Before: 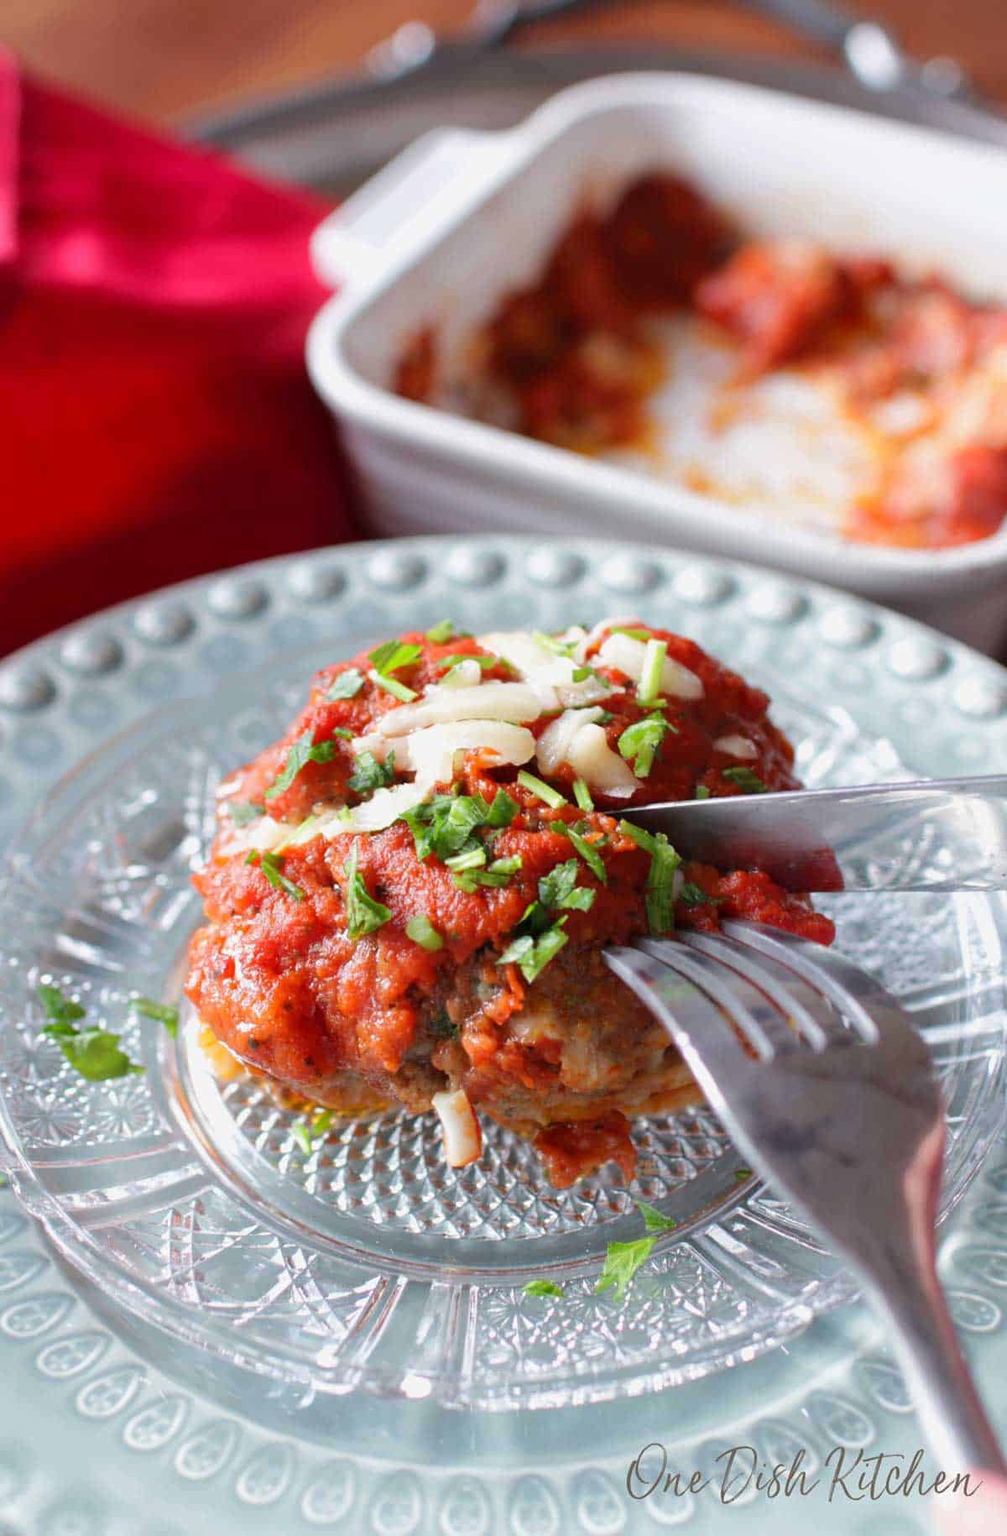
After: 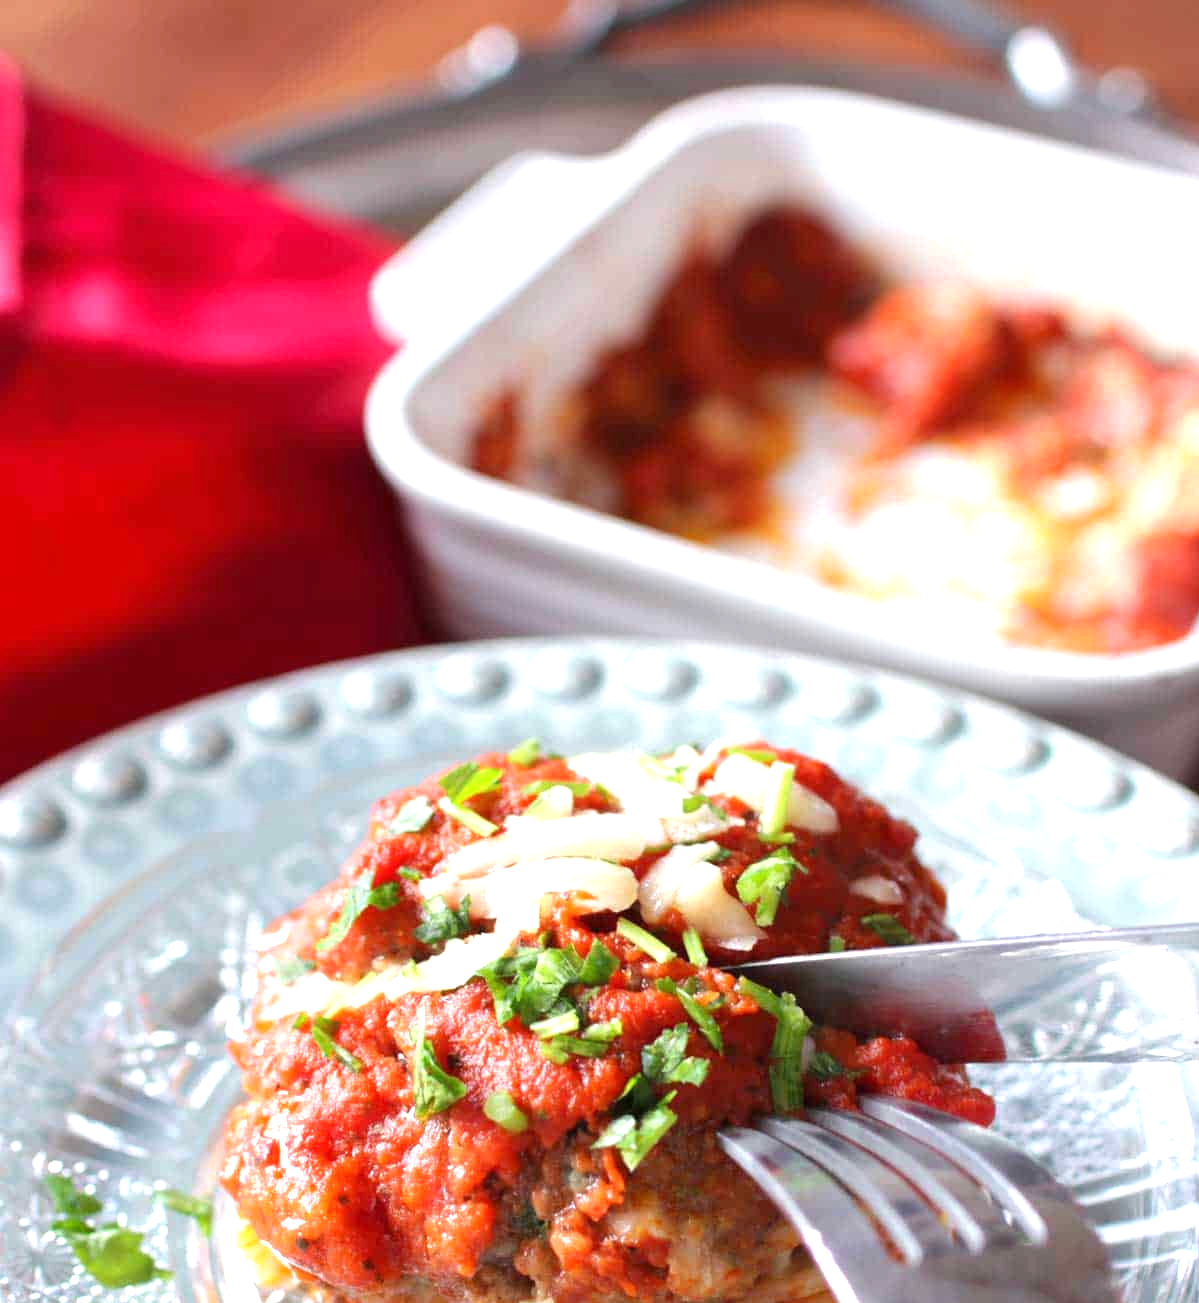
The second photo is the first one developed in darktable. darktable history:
crop: right 0%, bottom 28.748%
exposure: black level correction 0, exposure 0.694 EV, compensate highlight preservation false
